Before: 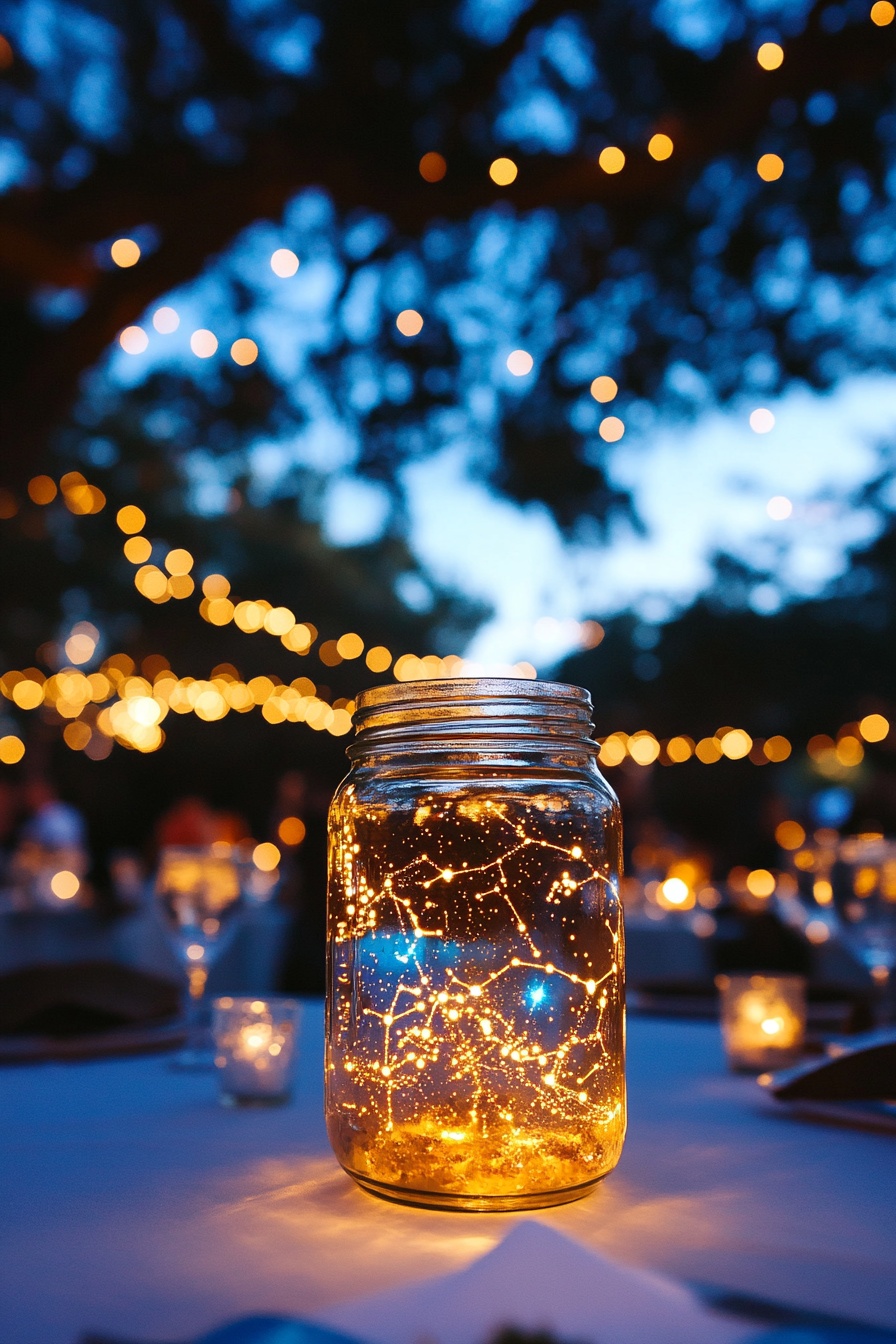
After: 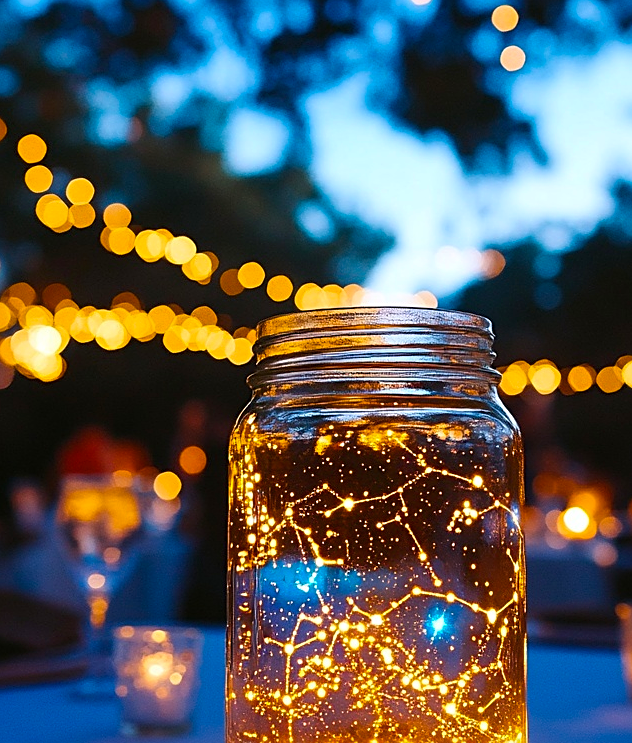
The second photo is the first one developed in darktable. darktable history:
color balance rgb: perceptual saturation grading › global saturation 25%, global vibrance 20%
crop: left 11.123%, top 27.61%, right 18.3%, bottom 17.034%
sharpen: on, module defaults
